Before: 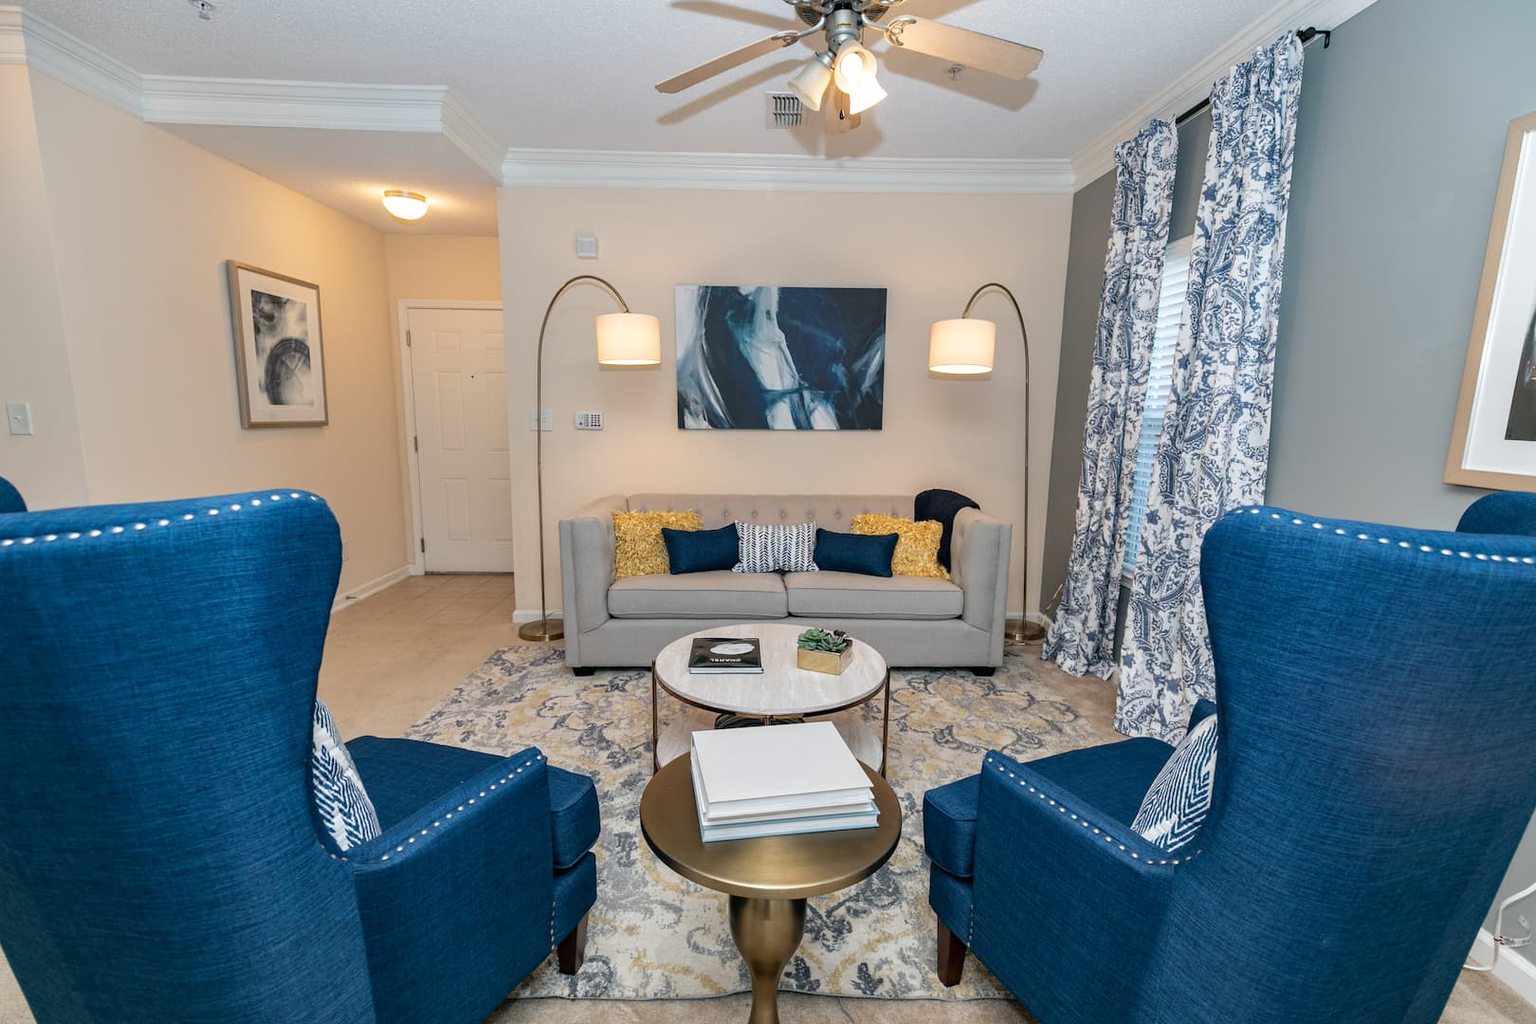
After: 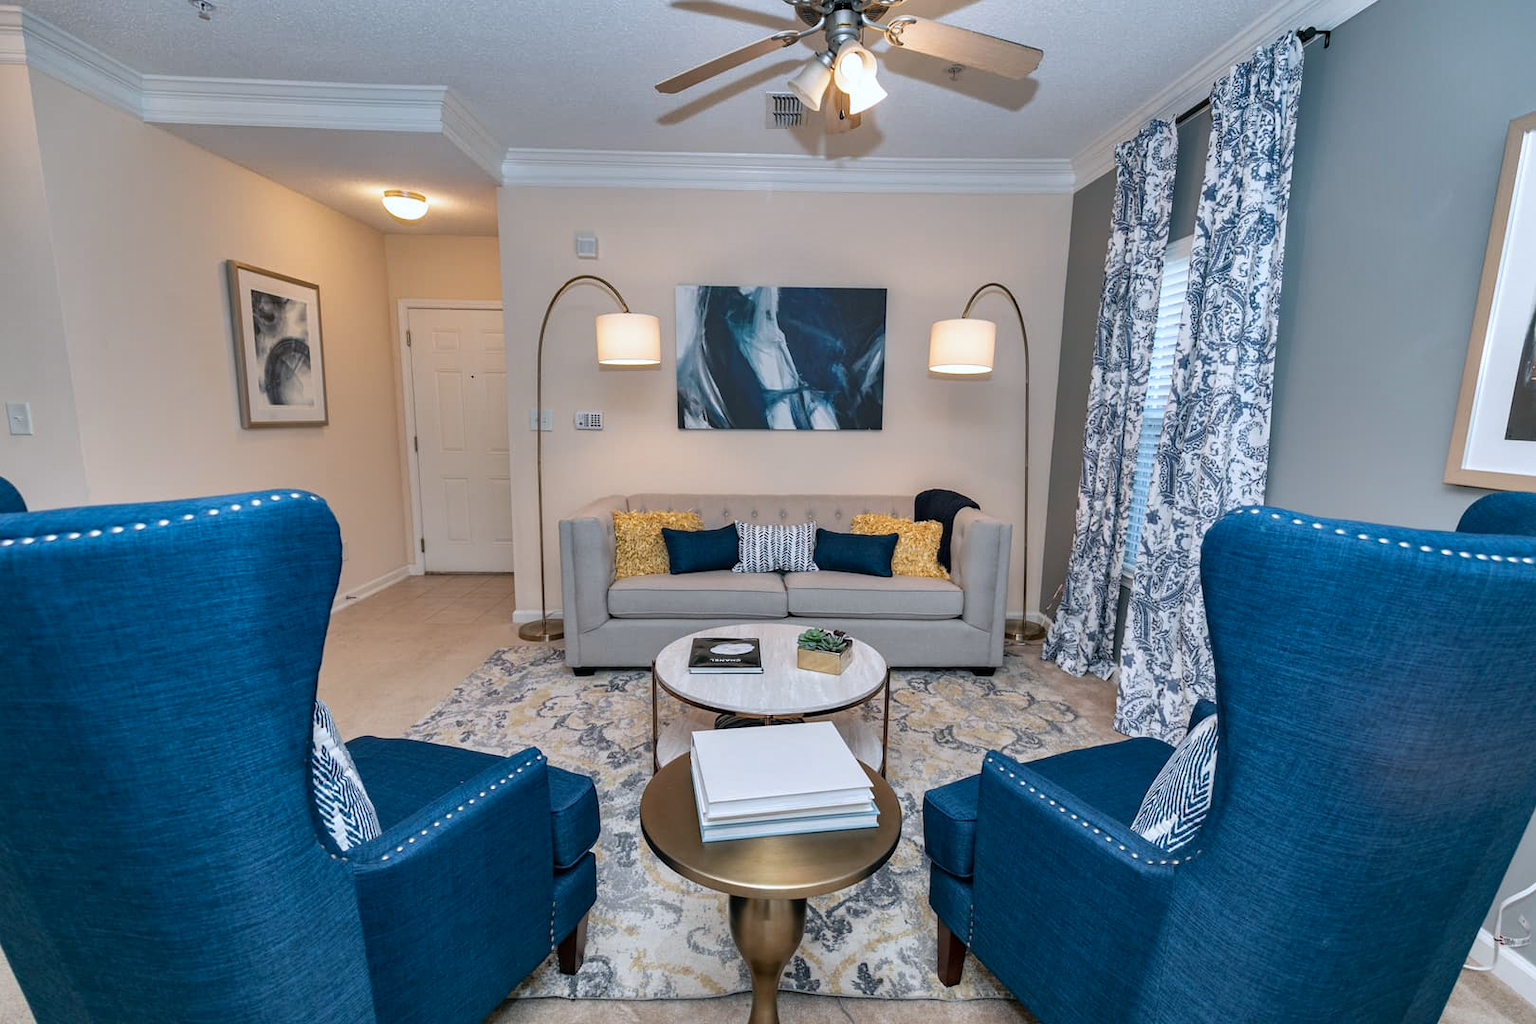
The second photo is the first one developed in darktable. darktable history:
color correction: highlights a* -0.772, highlights b* -8.92
shadows and highlights: shadows 30.63, highlights -63.22, shadows color adjustment 98%, highlights color adjustment 58.61%, soften with gaussian
